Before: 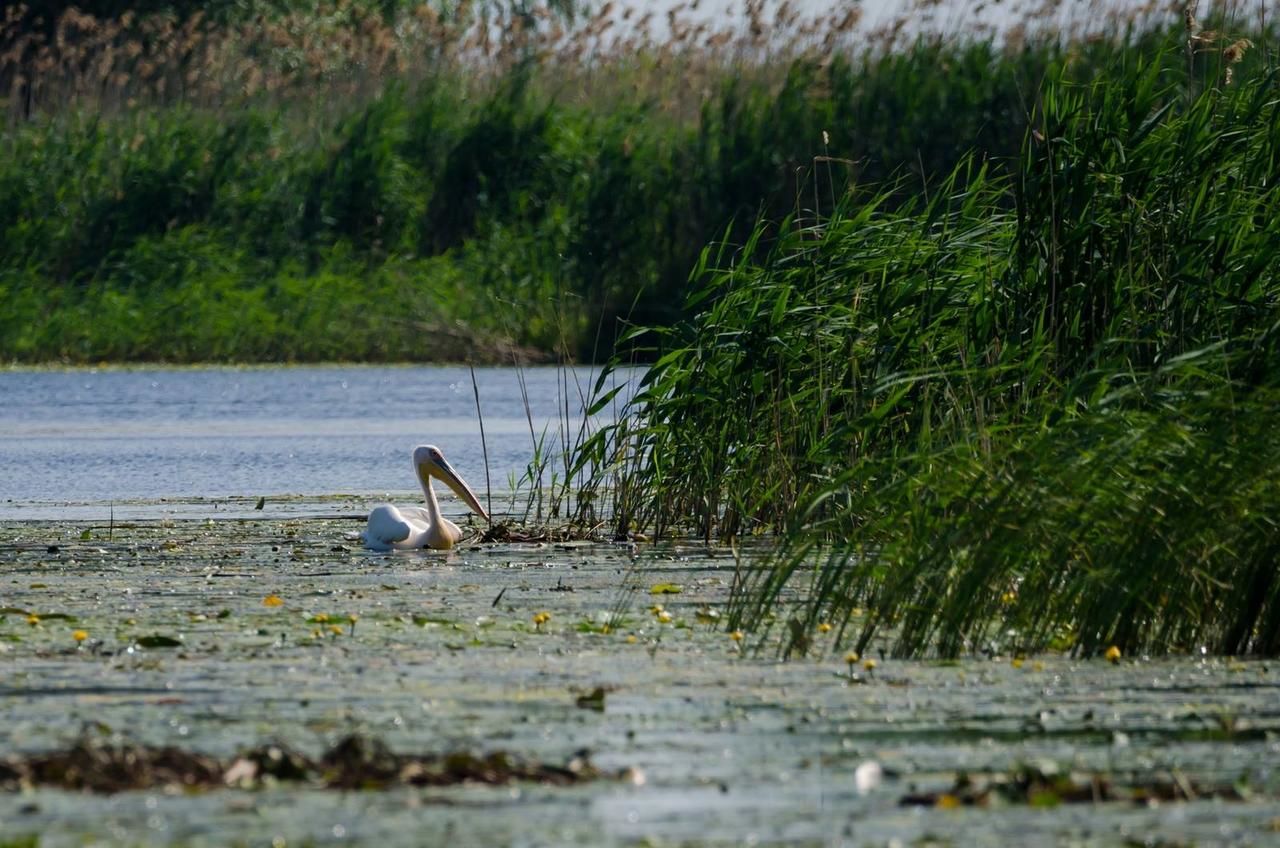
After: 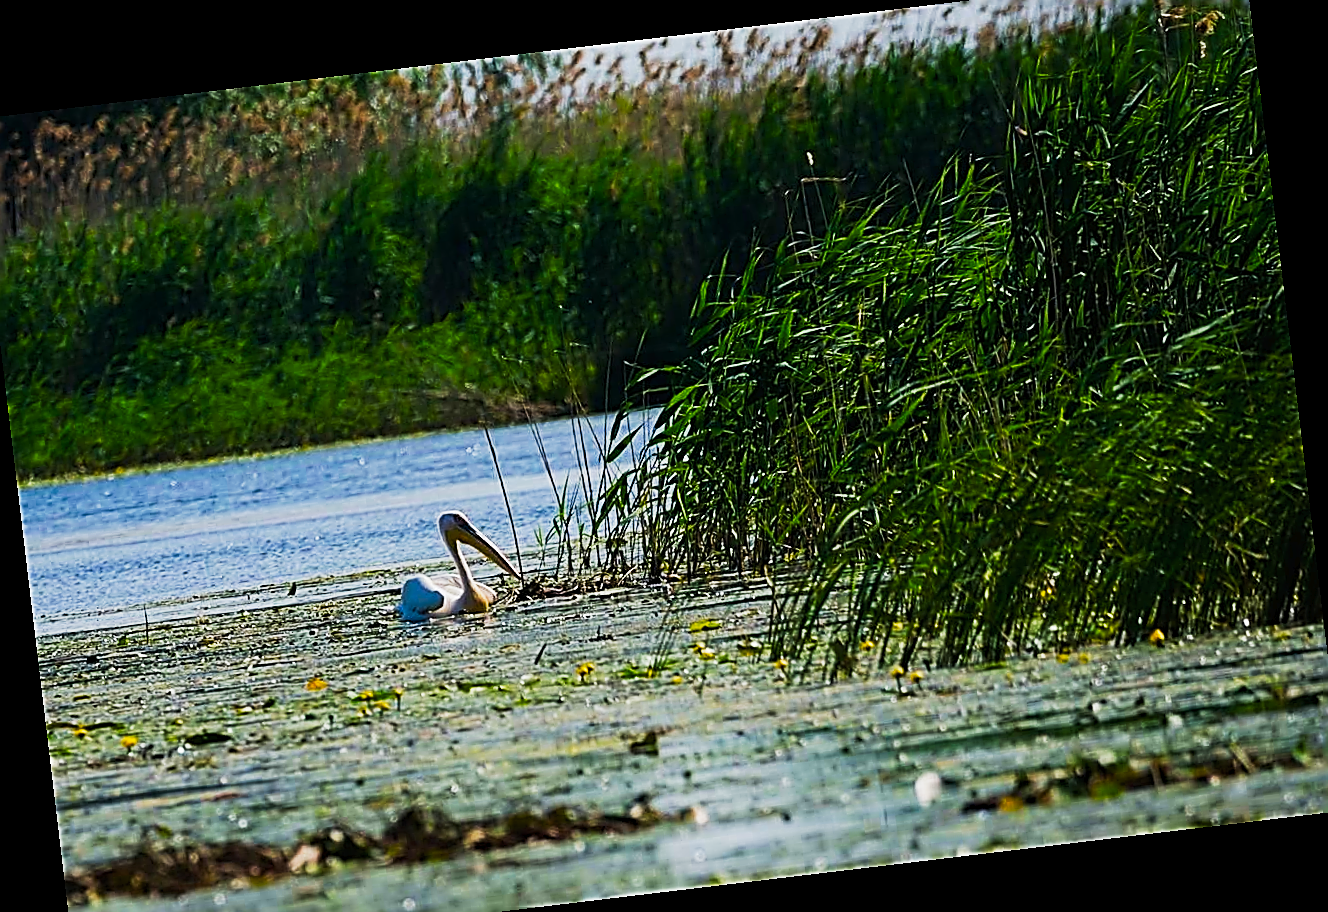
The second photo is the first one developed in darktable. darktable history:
color balance rgb: linear chroma grading › global chroma 15%, perceptual saturation grading › global saturation 30%
exposure: exposure -0.177 EV, compensate highlight preservation false
base curve: curves: ch0 [(0, 0) (0.088, 0.125) (0.176, 0.251) (0.354, 0.501) (0.613, 0.749) (1, 0.877)], preserve colors none
tone curve: curves: ch0 [(0, 0) (0.003, 0.012) (0.011, 0.015) (0.025, 0.02) (0.044, 0.032) (0.069, 0.044) (0.1, 0.063) (0.136, 0.085) (0.177, 0.121) (0.224, 0.159) (0.277, 0.207) (0.335, 0.261) (0.399, 0.328) (0.468, 0.41) (0.543, 0.506) (0.623, 0.609) (0.709, 0.719) (0.801, 0.82) (0.898, 0.907) (1, 1)], preserve colors none
crop: left 1.964%, top 3.251%, right 1.122%, bottom 4.933%
rotate and perspective: rotation -6.83°, automatic cropping off
sharpen: amount 2
